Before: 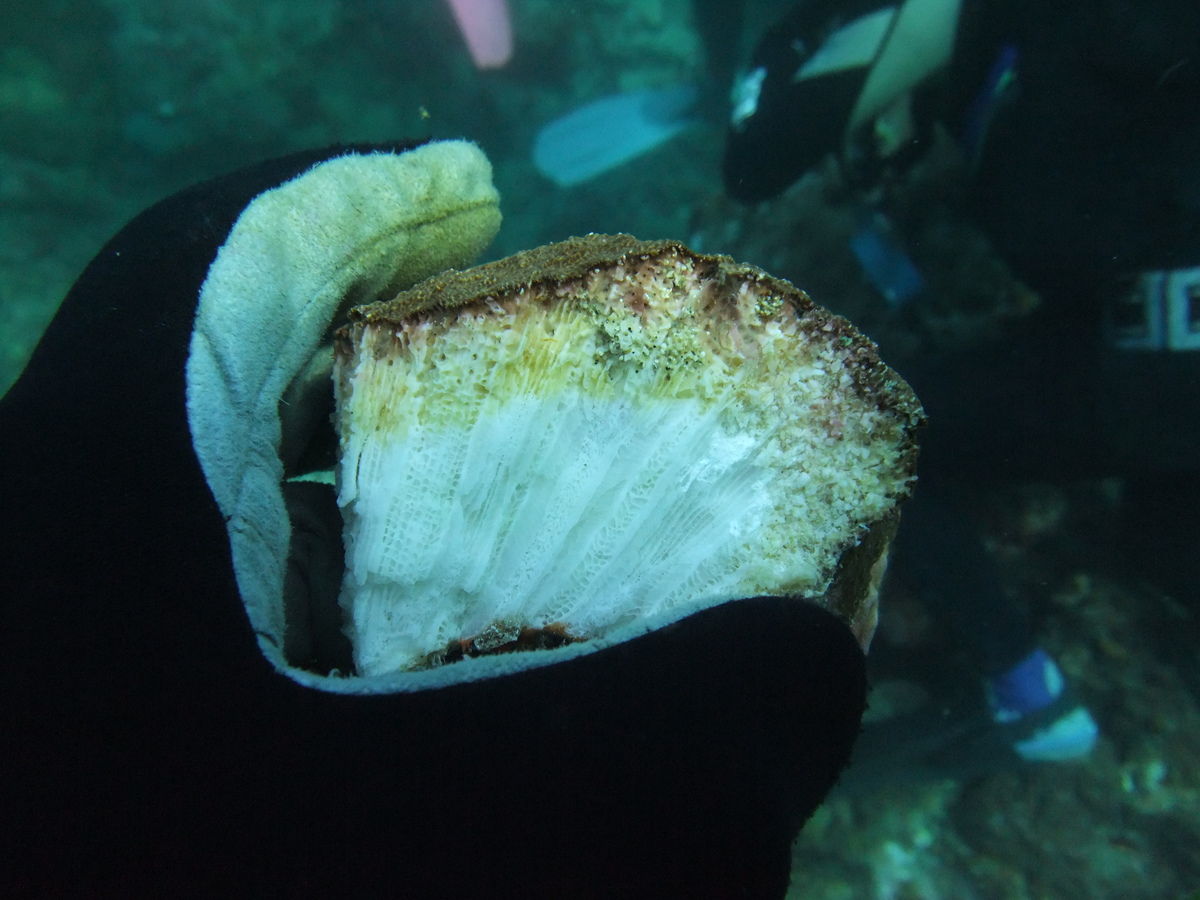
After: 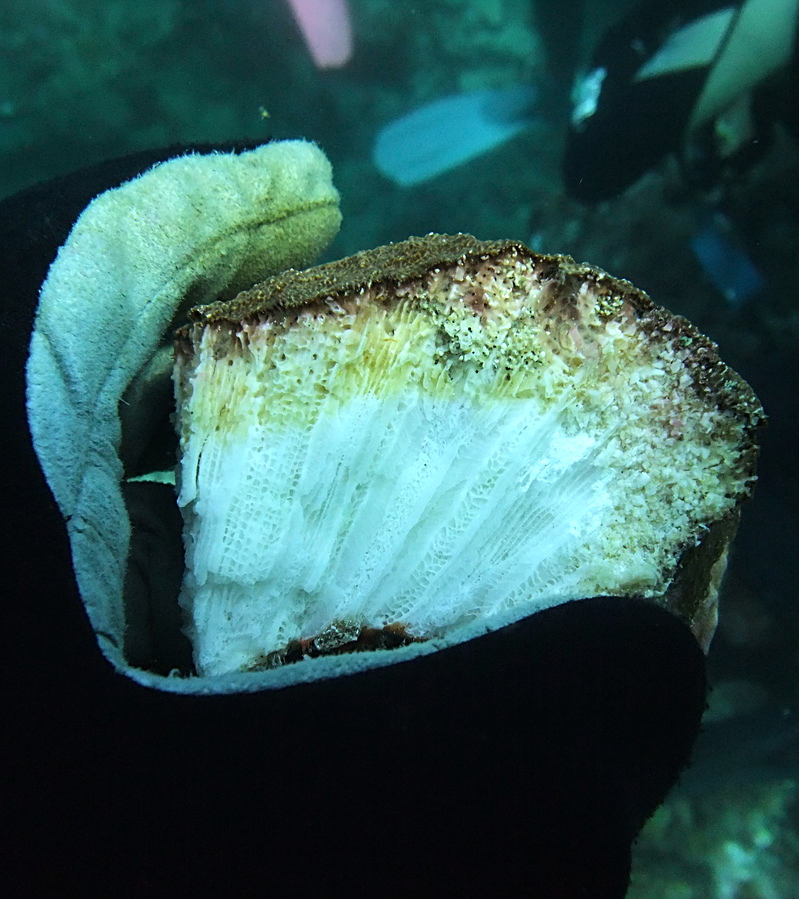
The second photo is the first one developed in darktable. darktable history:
crop and rotate: left 13.342%, right 19.991%
sharpen: on, module defaults
tone equalizer: -8 EV -0.417 EV, -7 EV -0.389 EV, -6 EV -0.333 EV, -5 EV -0.222 EV, -3 EV 0.222 EV, -2 EV 0.333 EV, -1 EV 0.389 EV, +0 EV 0.417 EV, edges refinement/feathering 500, mask exposure compensation -1.57 EV, preserve details no
